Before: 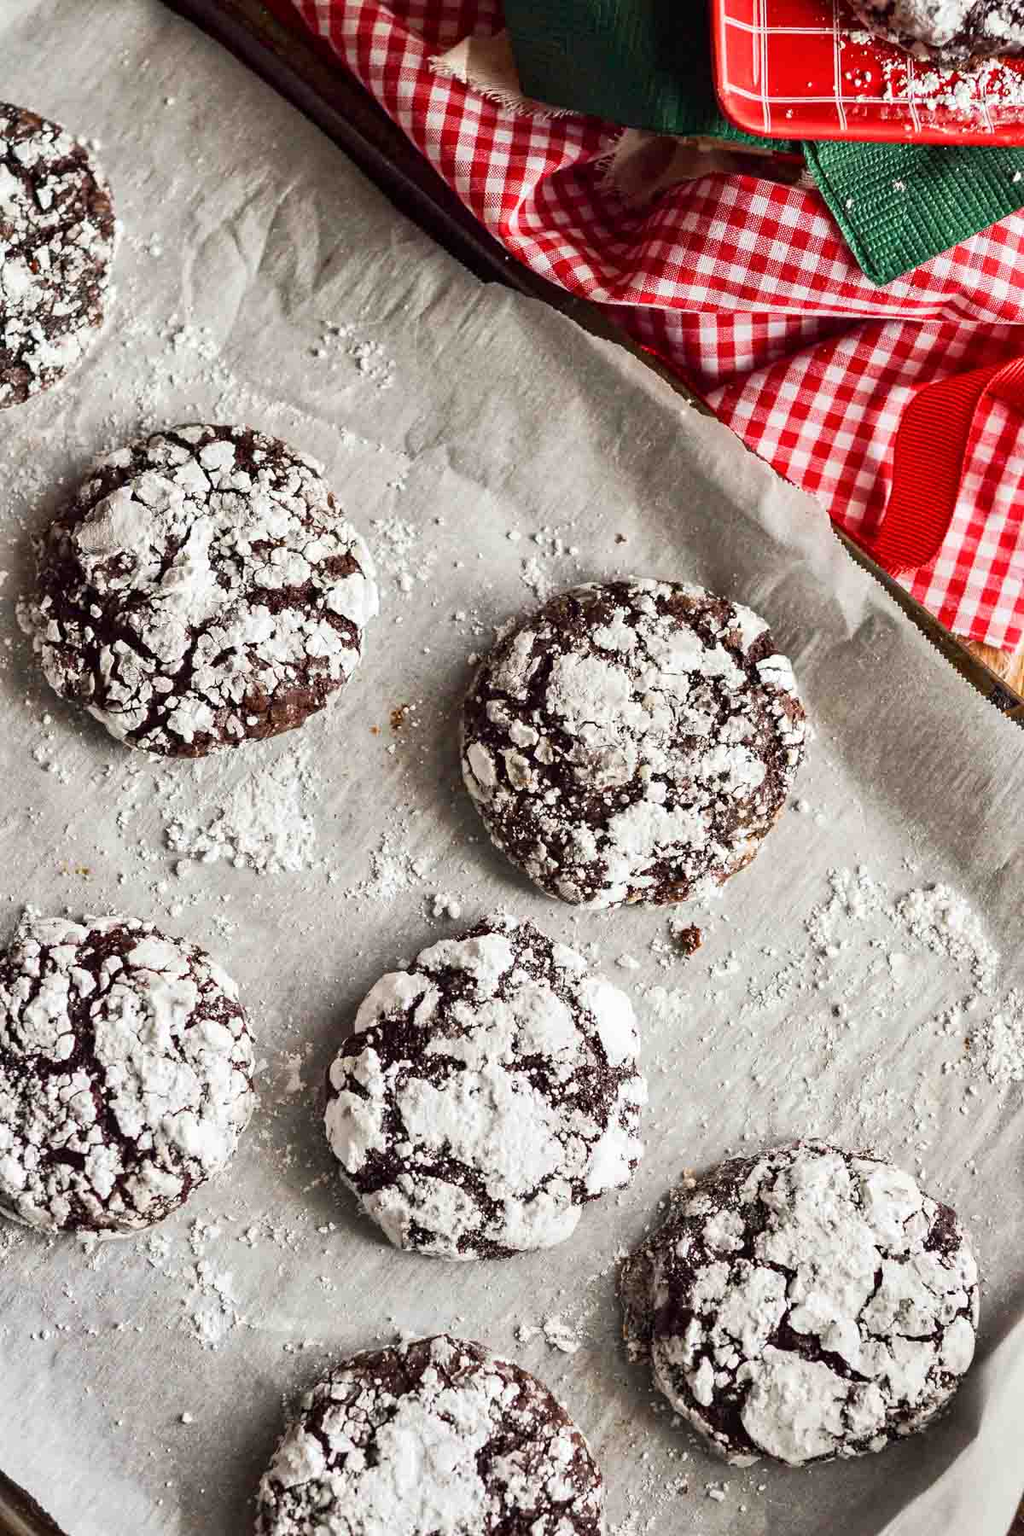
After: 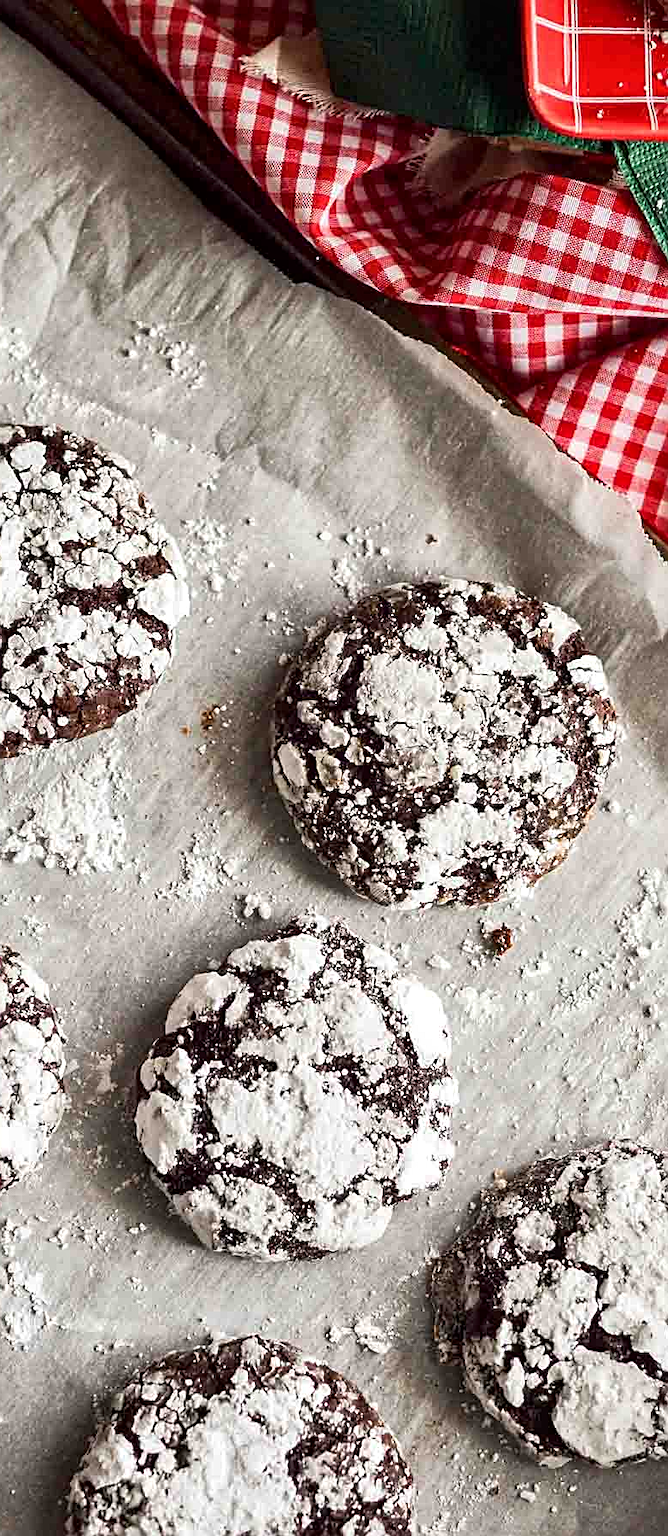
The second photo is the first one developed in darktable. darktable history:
crop and rotate: left 18.583%, right 16.144%
local contrast: mode bilateral grid, contrast 20, coarseness 50, detail 130%, midtone range 0.2
sharpen: on, module defaults
